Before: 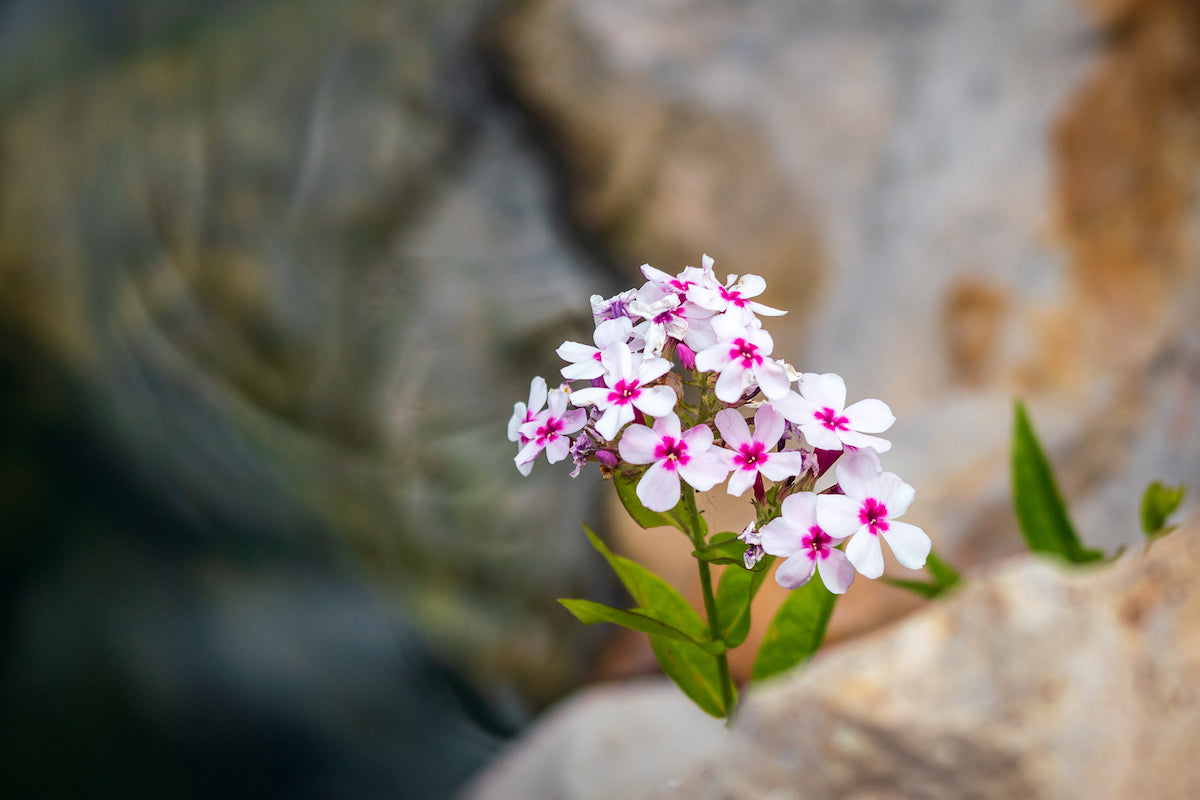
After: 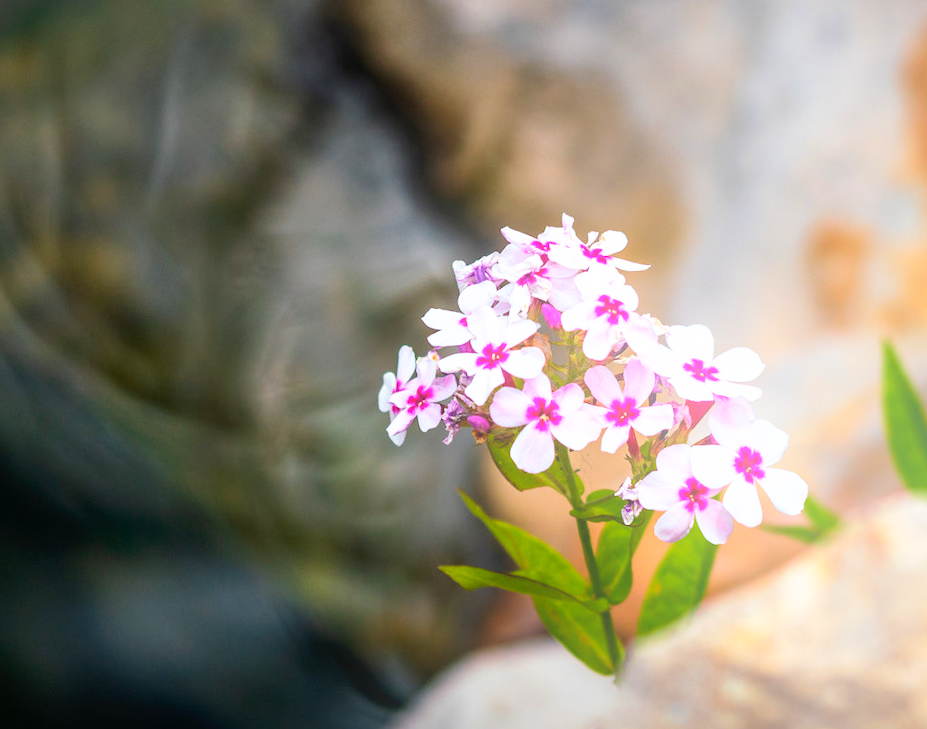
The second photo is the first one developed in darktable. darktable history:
bloom: on, module defaults
tone curve: curves: ch0 [(0, 0) (0.003, 0.001) (0.011, 0.005) (0.025, 0.01) (0.044, 0.019) (0.069, 0.029) (0.1, 0.042) (0.136, 0.078) (0.177, 0.129) (0.224, 0.182) (0.277, 0.246) (0.335, 0.318) (0.399, 0.396) (0.468, 0.481) (0.543, 0.573) (0.623, 0.672) (0.709, 0.777) (0.801, 0.881) (0.898, 0.975) (1, 1)], preserve colors none
crop and rotate: left 9.597%, right 10.195%
rotate and perspective: rotation -3.52°, crop left 0.036, crop right 0.964, crop top 0.081, crop bottom 0.919
